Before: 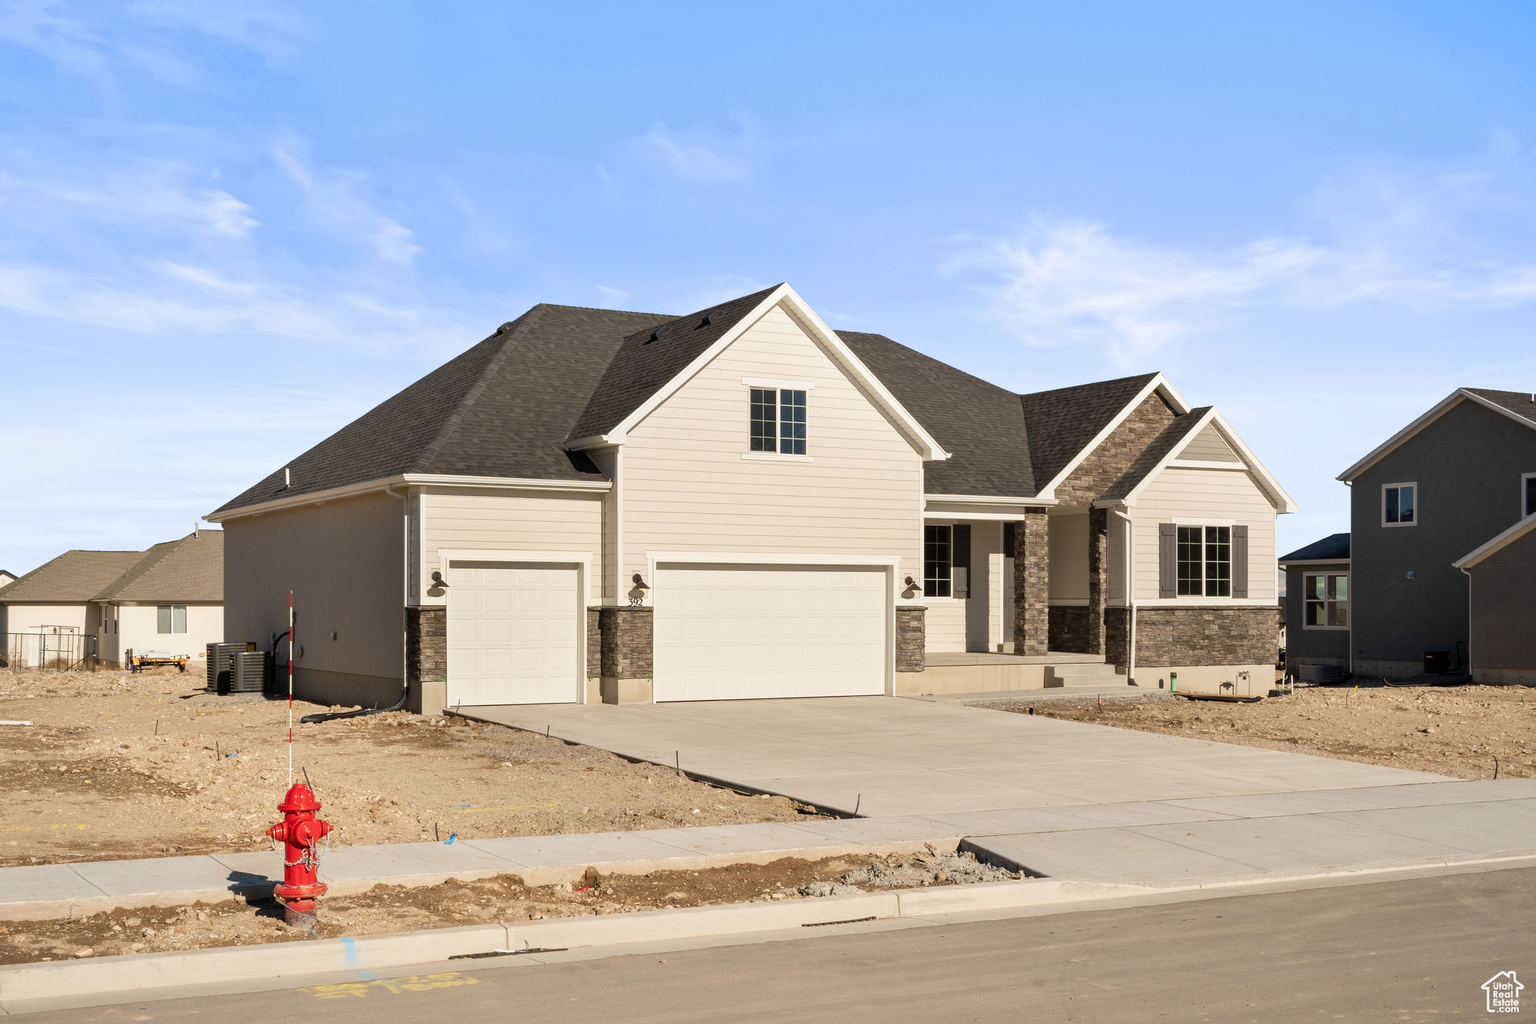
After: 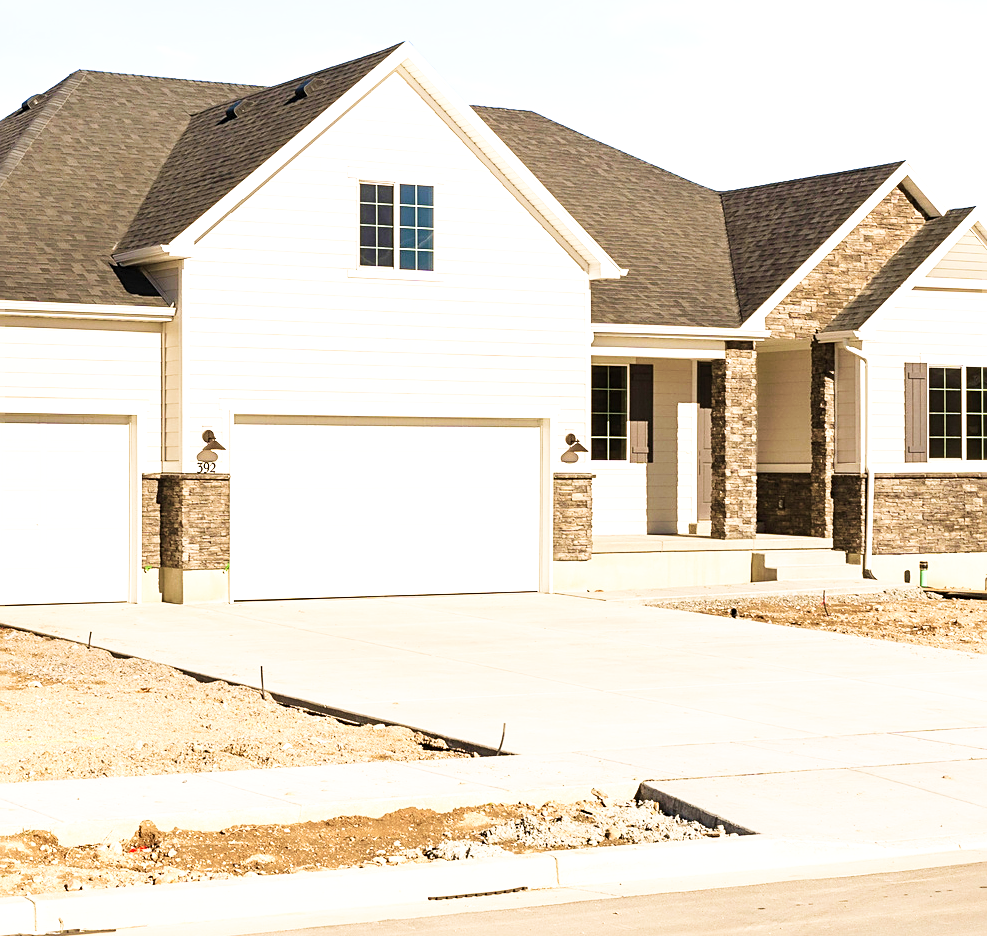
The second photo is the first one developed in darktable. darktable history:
sharpen: on, module defaults
velvia: strength 40.53%
tone curve: curves: ch0 [(0, 0) (0.003, 0.011) (0.011, 0.02) (0.025, 0.032) (0.044, 0.046) (0.069, 0.071) (0.1, 0.107) (0.136, 0.144) (0.177, 0.189) (0.224, 0.244) (0.277, 0.309) (0.335, 0.398) (0.399, 0.477) (0.468, 0.583) (0.543, 0.675) (0.623, 0.772) (0.709, 0.855) (0.801, 0.926) (0.898, 0.979) (1, 1)], preserve colors none
exposure: black level correction 0, exposure 0.691 EV, compensate highlight preservation false
crop: left 31.318%, top 24.575%, right 20.464%, bottom 6.373%
